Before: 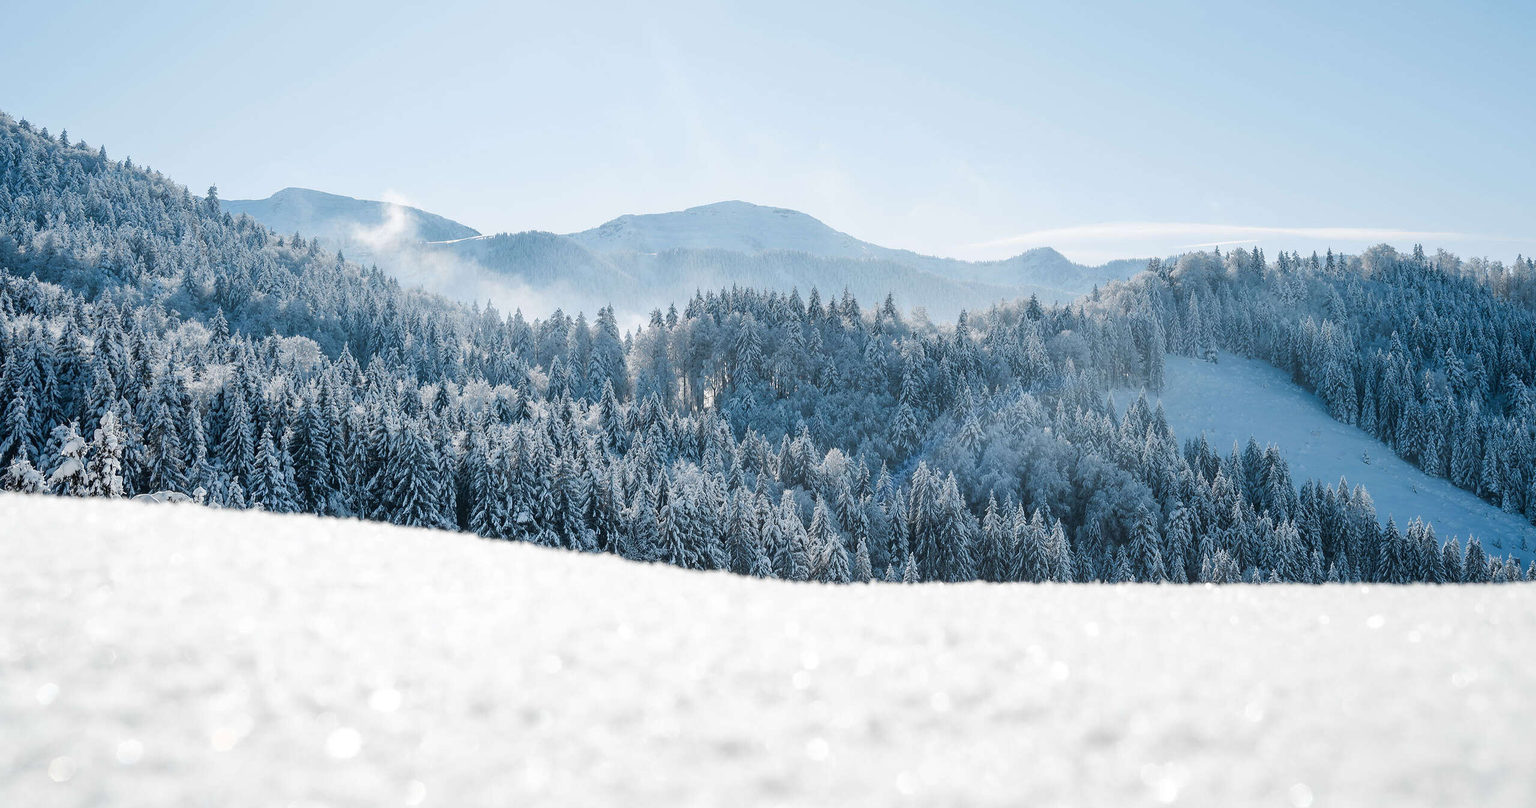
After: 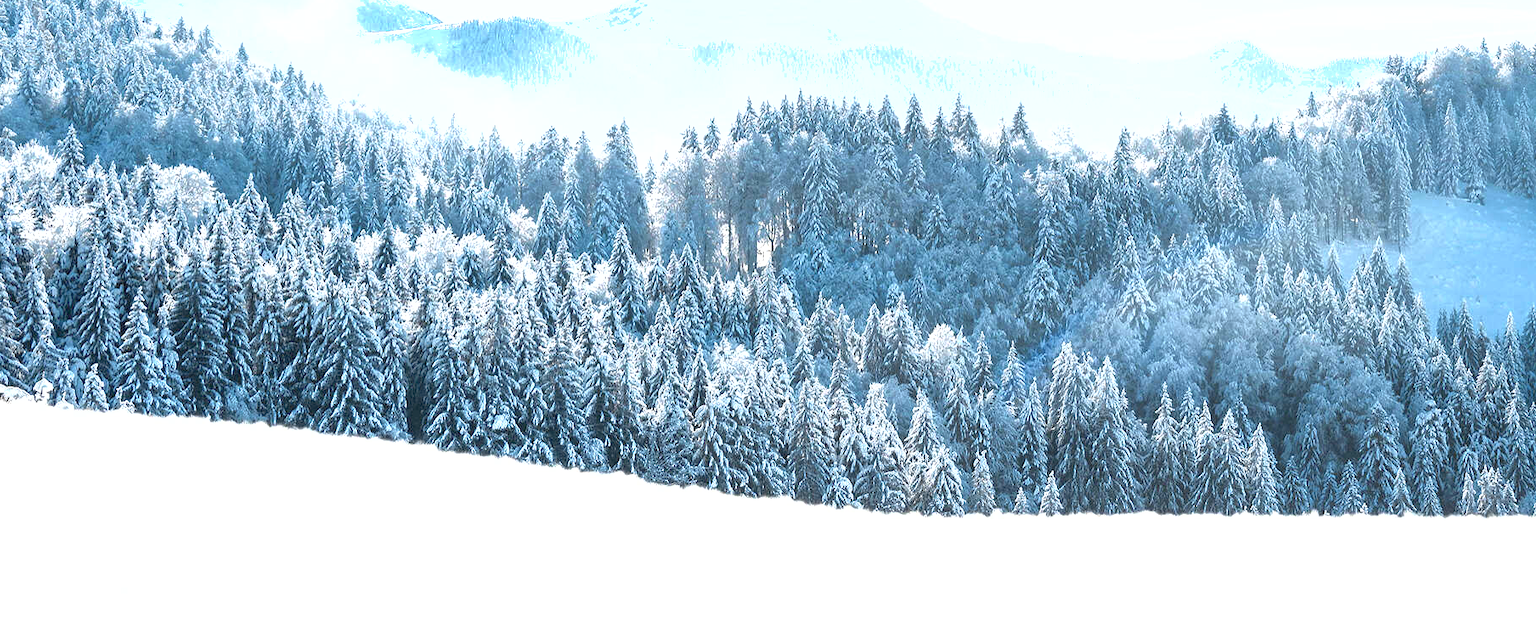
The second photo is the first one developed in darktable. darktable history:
crop: left 11.053%, top 27.178%, right 18.291%, bottom 17.018%
exposure: black level correction 0, exposure 1.199 EV, compensate exposure bias true, compensate highlight preservation false
shadows and highlights: on, module defaults
